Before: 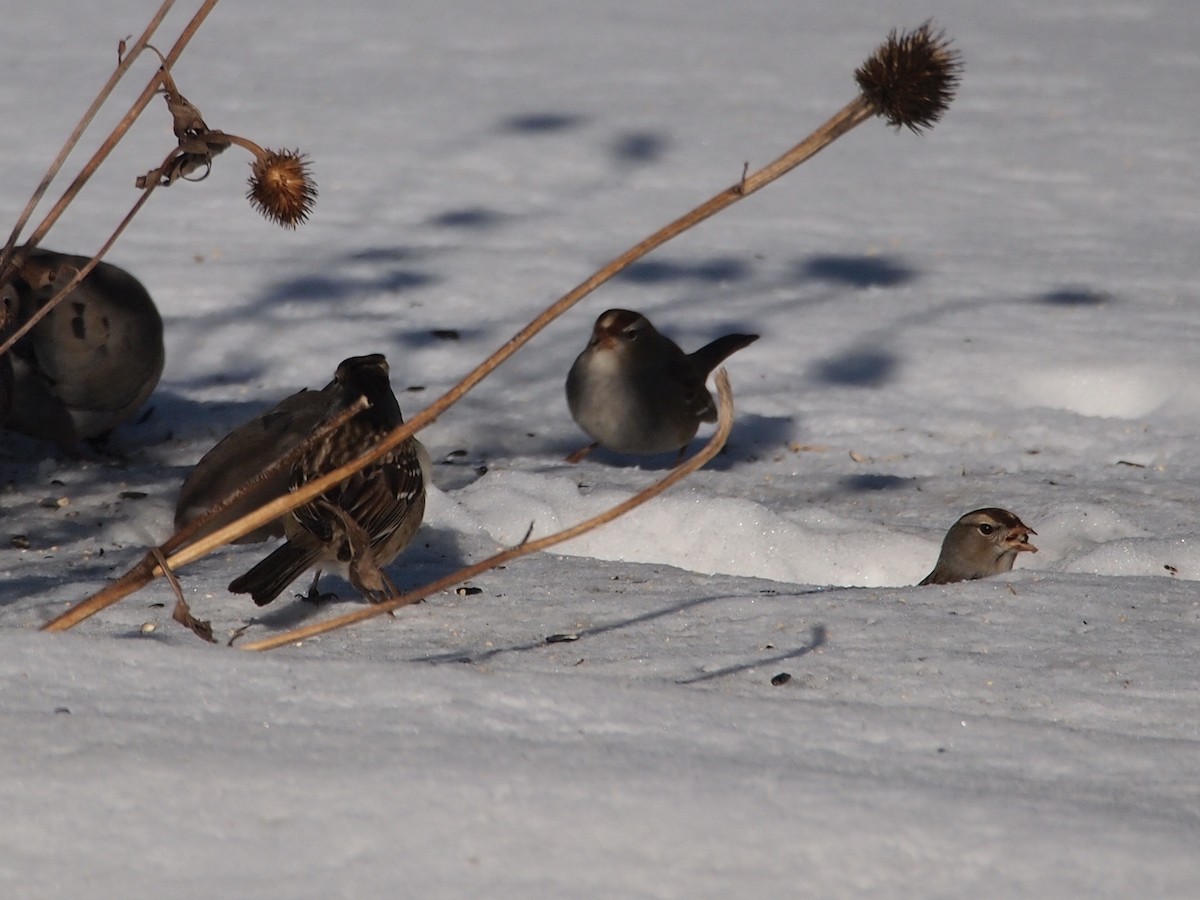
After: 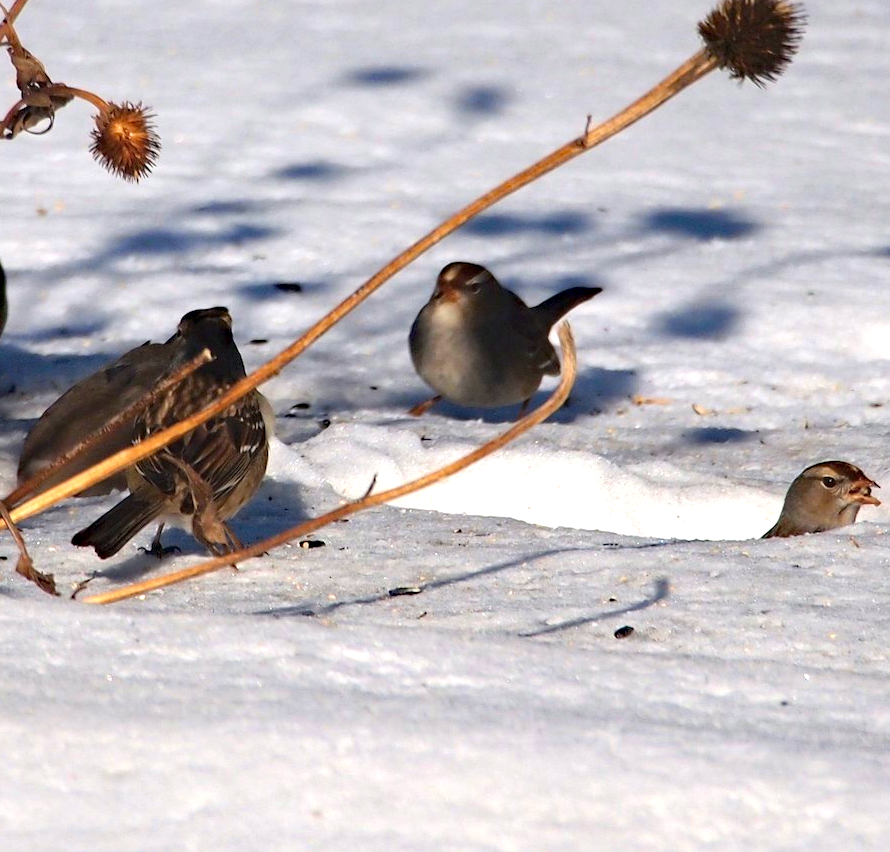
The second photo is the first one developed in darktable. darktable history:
crop and rotate: left 13.15%, top 5.251%, right 12.609%
exposure: exposure 1.2 EV, compensate highlight preservation false
haze removal: compatibility mode true, adaptive false
color correction: saturation 1.34
